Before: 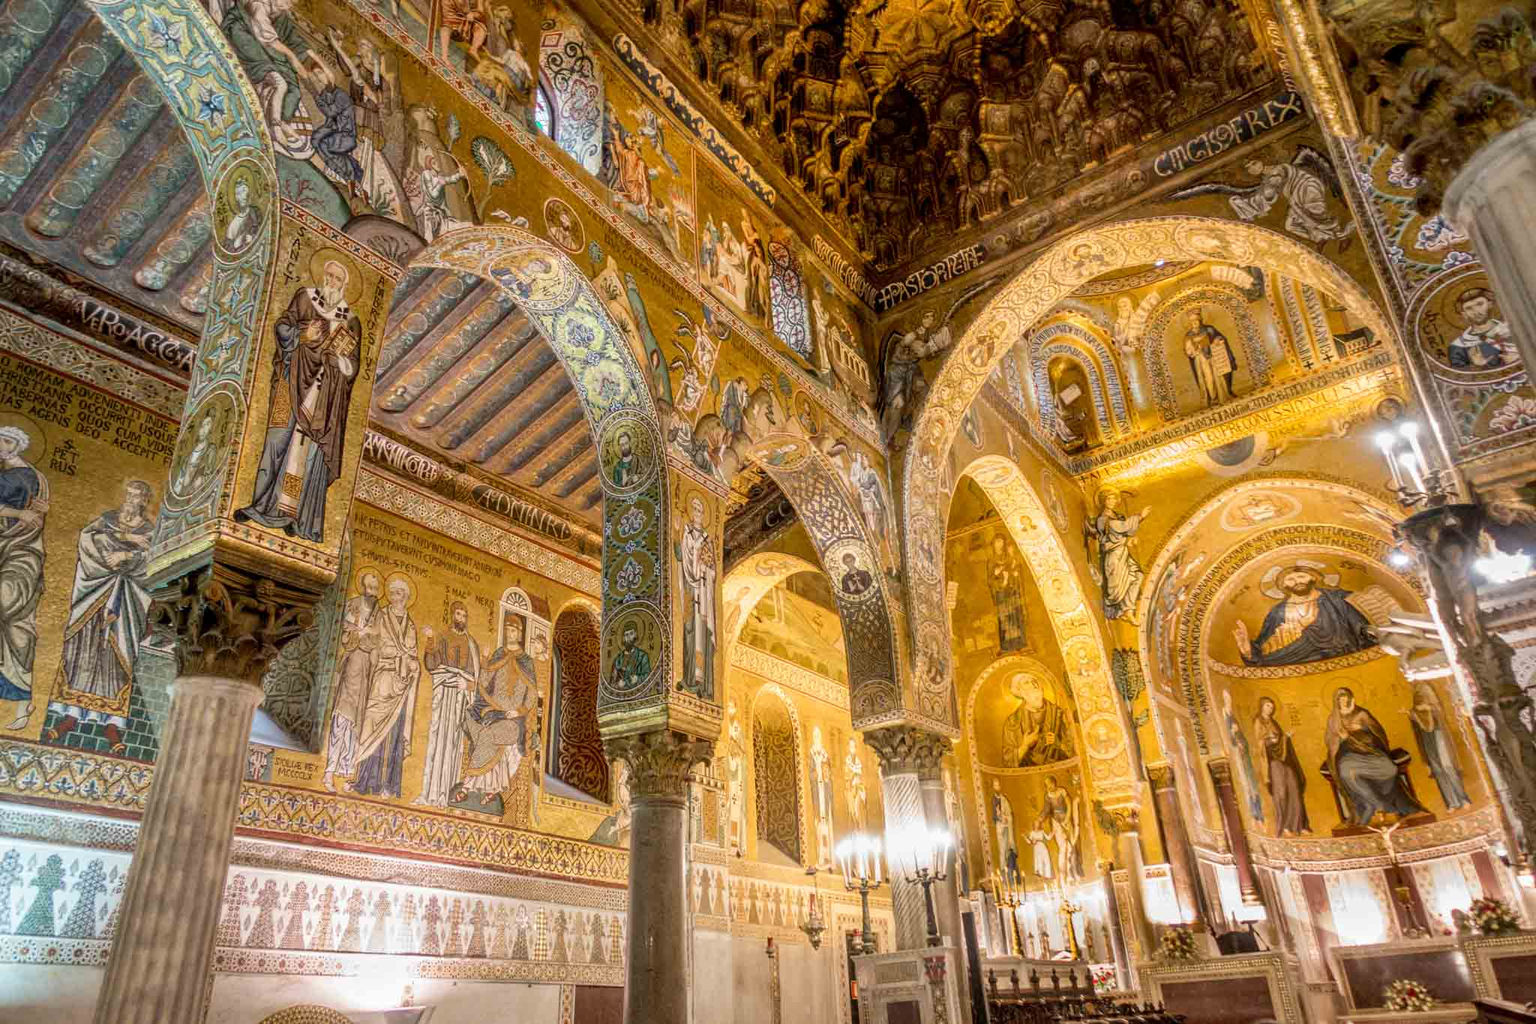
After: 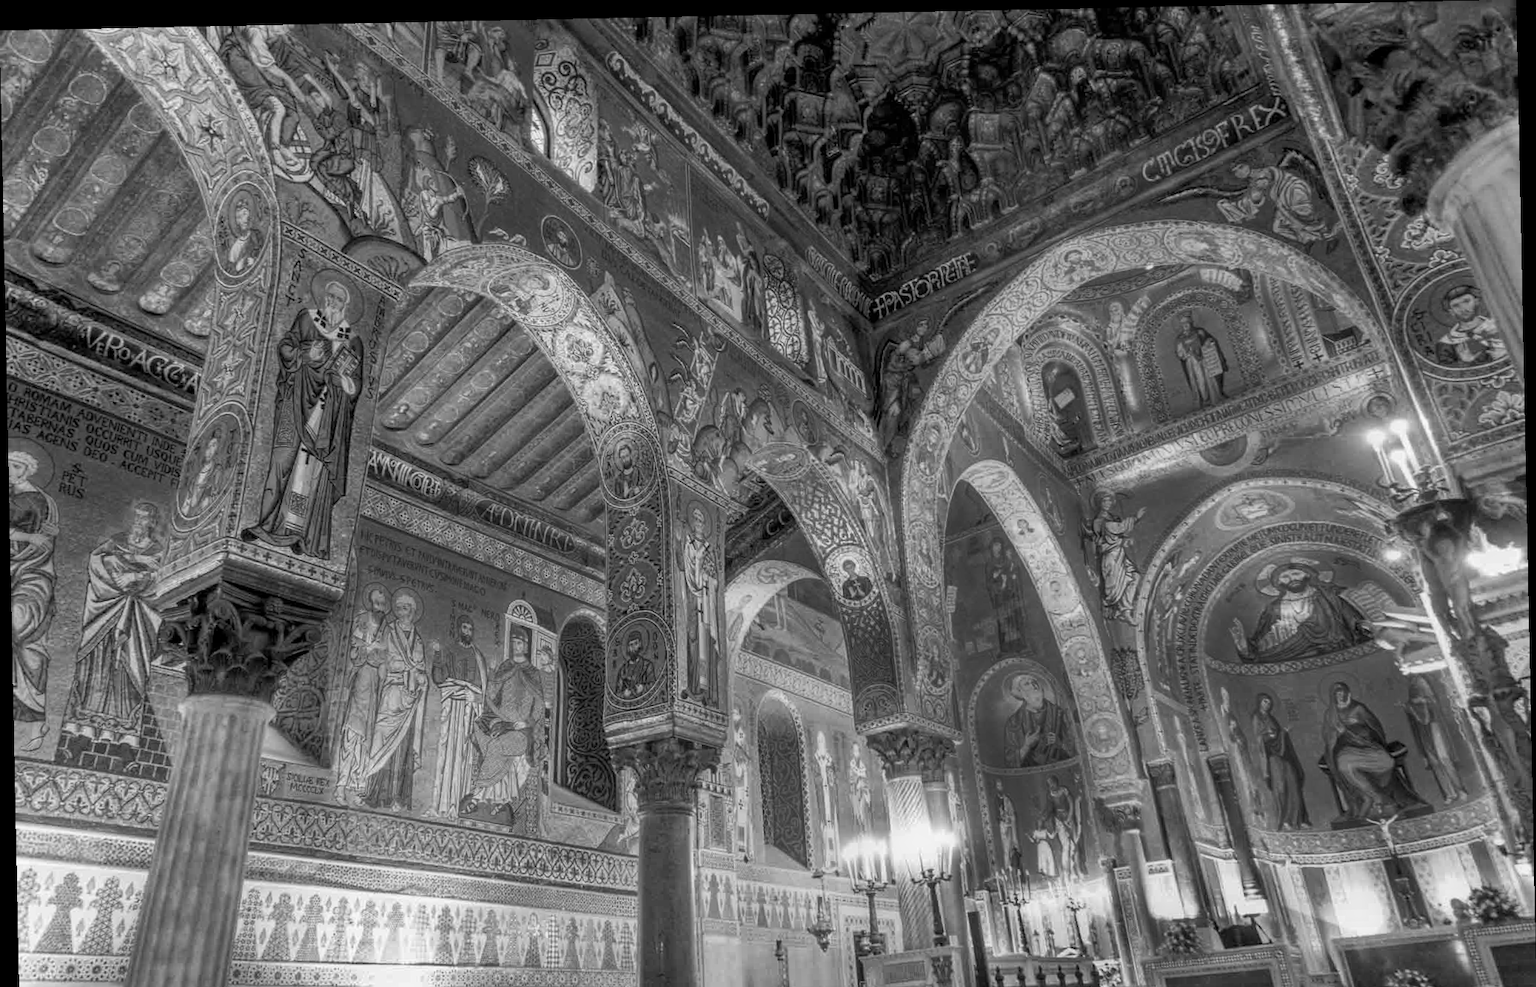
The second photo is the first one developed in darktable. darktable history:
color balance rgb: perceptual saturation grading › global saturation 20%, perceptual saturation grading › highlights -25%, perceptual saturation grading › shadows 50%
rotate and perspective: rotation -1.17°, automatic cropping off
crop and rotate: top 0%, bottom 5.097%
monochrome: a -11.7, b 1.62, size 0.5, highlights 0.38
shadows and highlights: shadows 37.27, highlights -28.18, soften with gaussian
